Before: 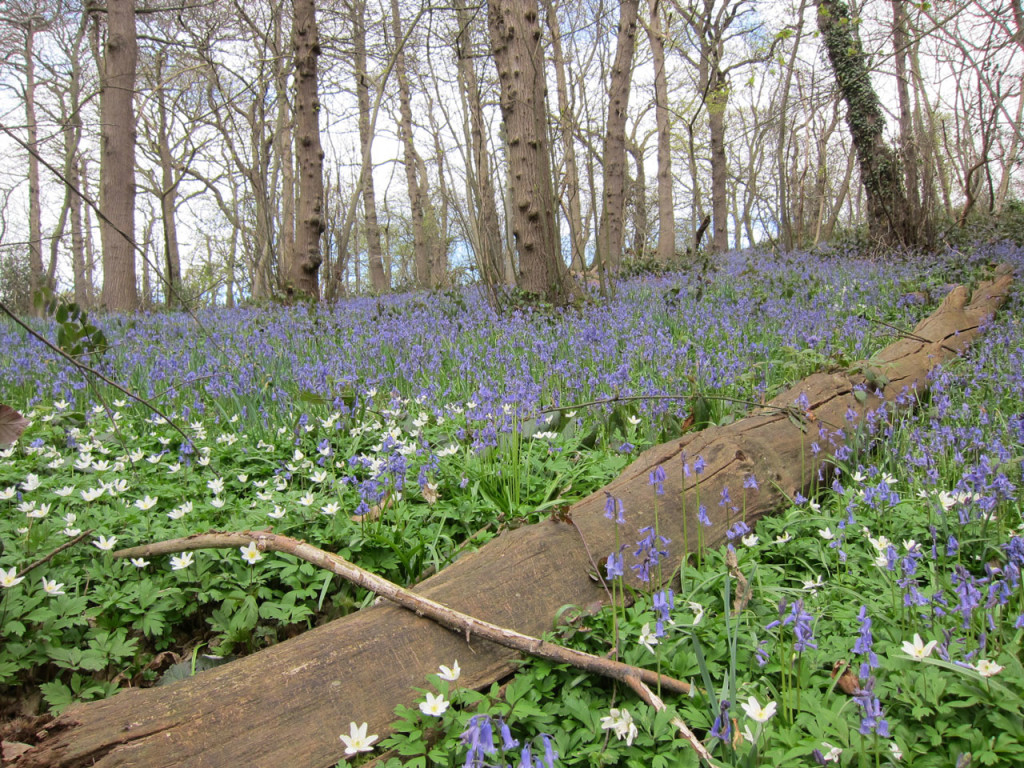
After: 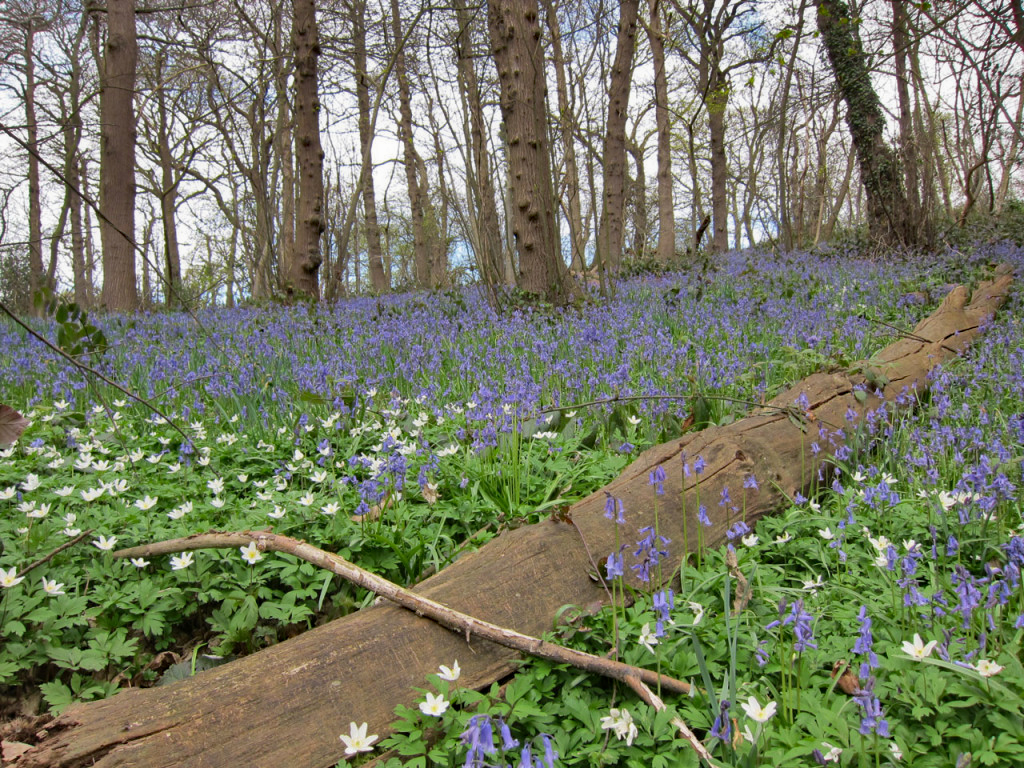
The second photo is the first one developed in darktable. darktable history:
shadows and highlights: radius 123.58, shadows 98.18, white point adjustment -3.04, highlights -98.26, soften with gaussian
haze removal: compatibility mode true, adaptive false
